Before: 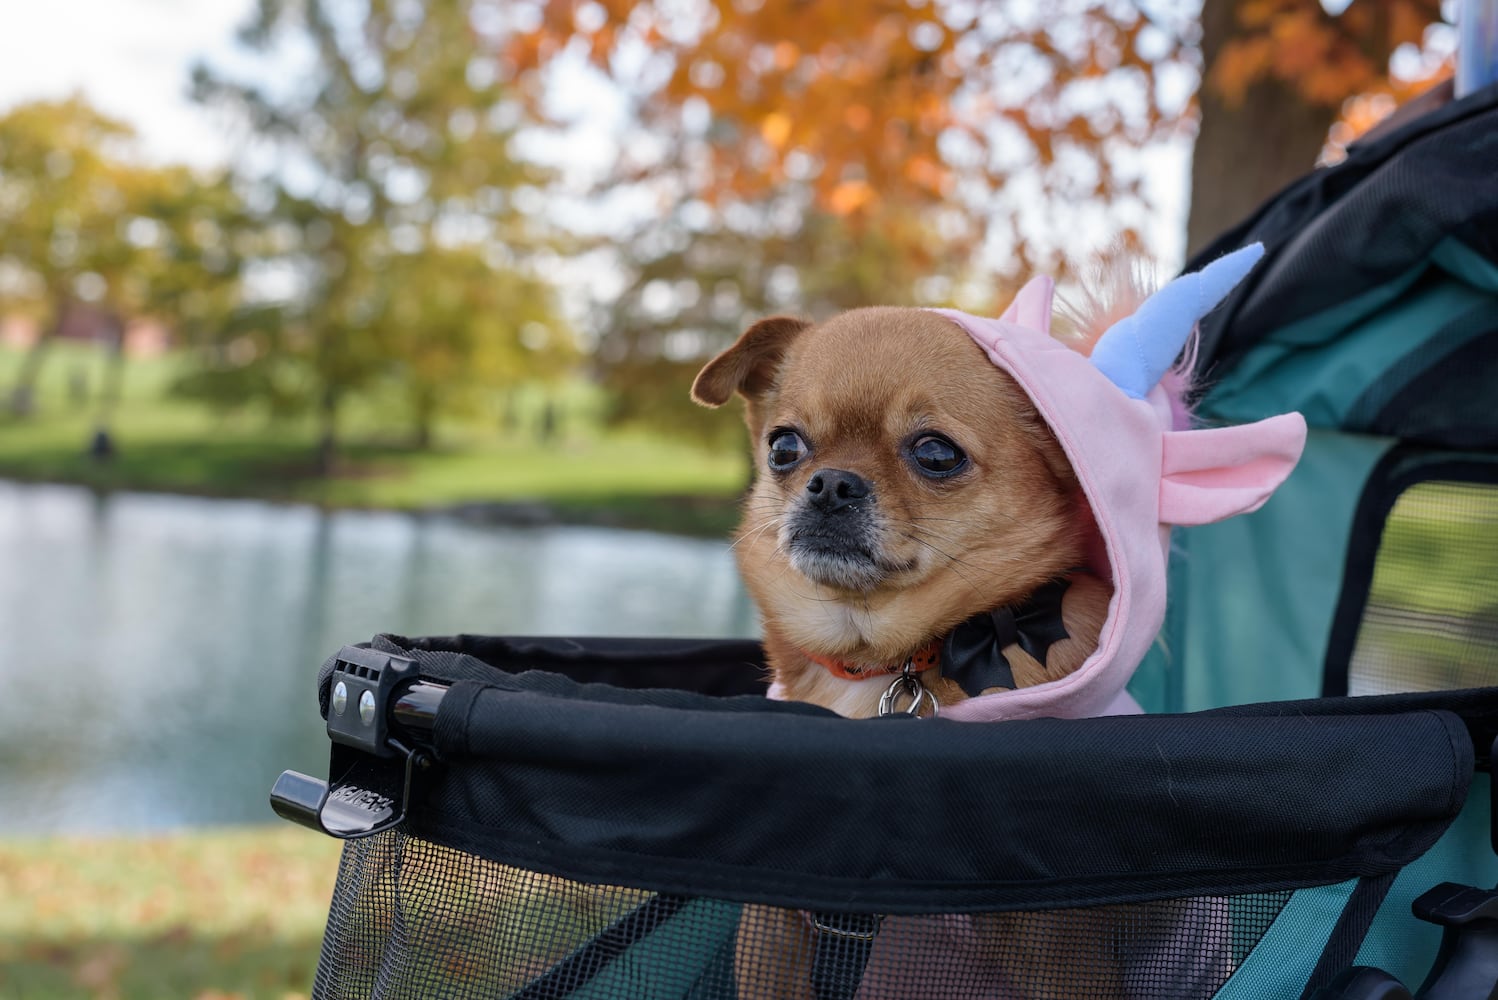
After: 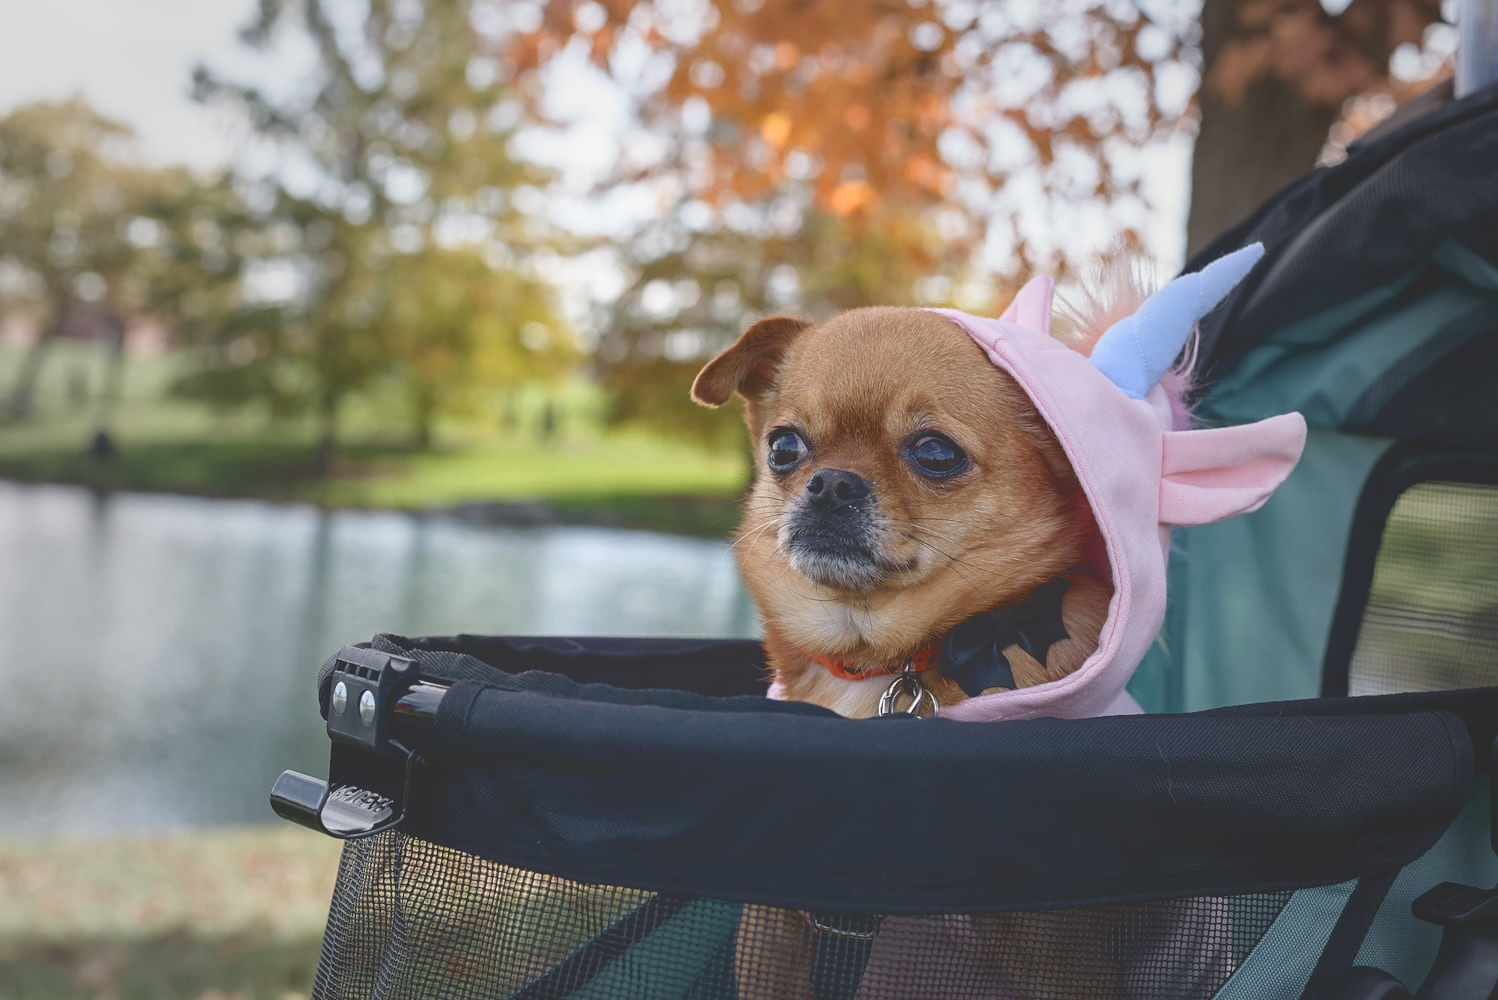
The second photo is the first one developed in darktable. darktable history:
contrast brightness saturation: contrast 0.05
vignetting: fall-off start 33.83%, fall-off radius 64.37%, brightness -0.291, width/height ratio 0.964
sharpen: amount 0.202
tone curve: curves: ch0 [(0, 0.211) (0.15, 0.25) (1, 0.953)], color space Lab, independent channels, preserve colors none
shadows and highlights: shadows -1.7, highlights 40.61
exposure: exposure 0.201 EV, compensate highlight preservation false
